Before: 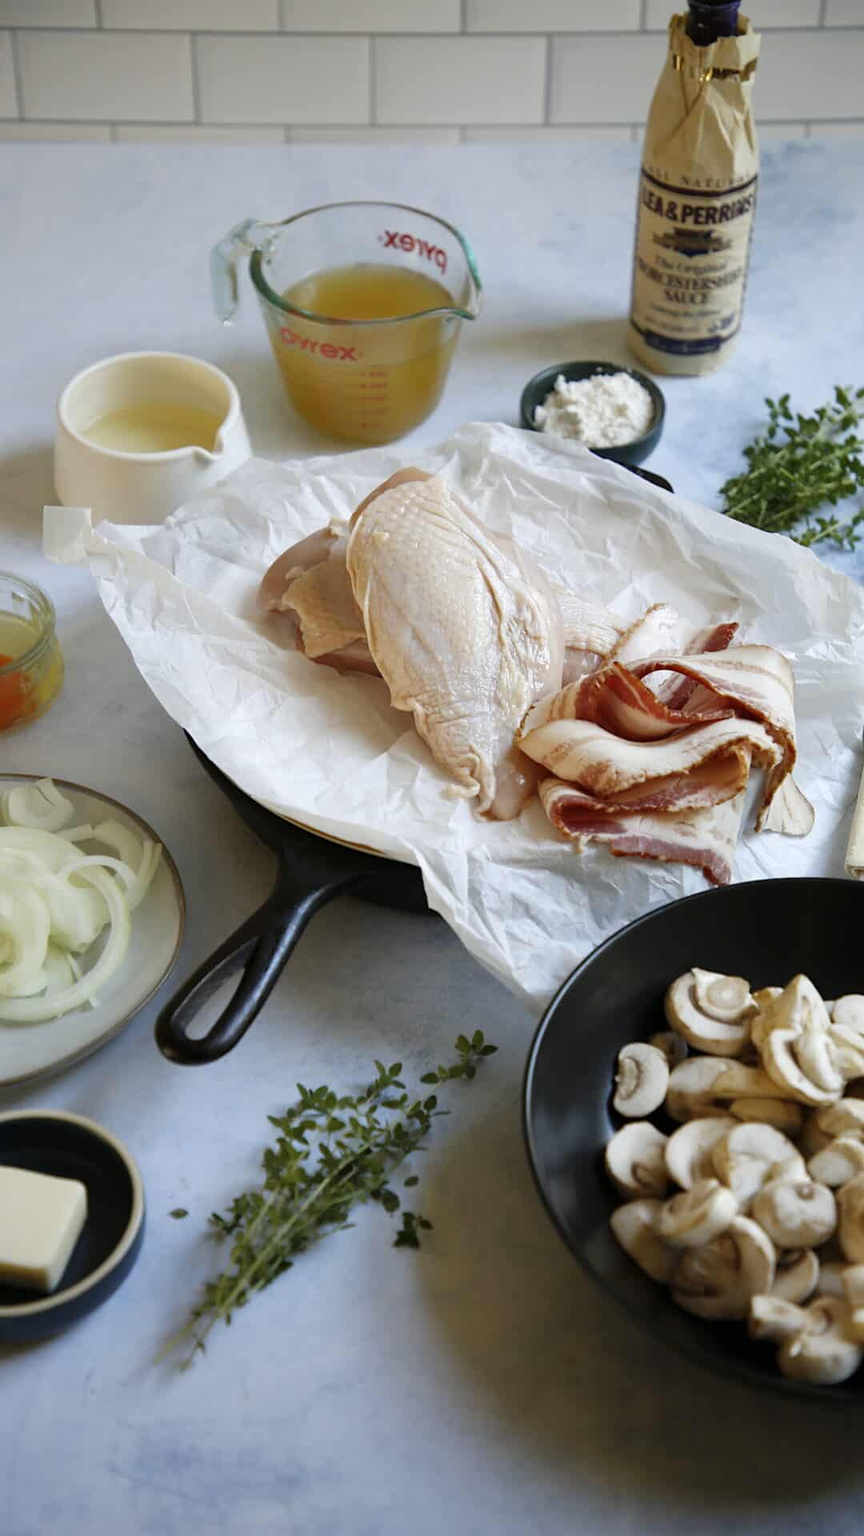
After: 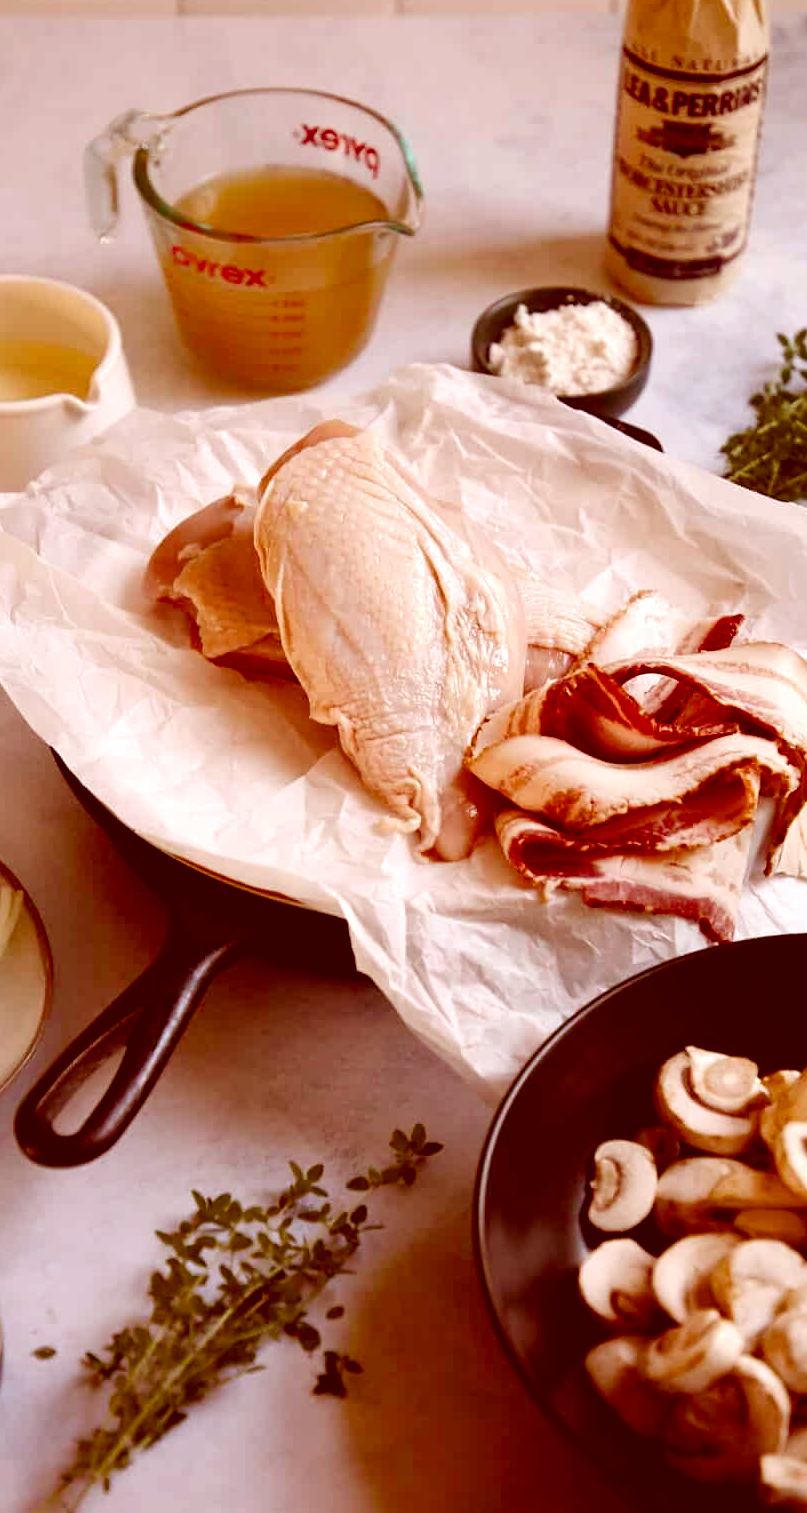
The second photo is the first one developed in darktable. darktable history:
crop: left 16.6%, top 8.579%, right 8.595%, bottom 12.577%
color balance rgb: shadows lift › chroma 9.703%, shadows lift › hue 42.06°, linear chroma grading › global chroma 14.424%, perceptual saturation grading › global saturation 0.153%, perceptual saturation grading › highlights -18.198%, perceptual saturation grading › mid-tones 6.62%, perceptual saturation grading › shadows 27.759%, perceptual brilliance grading › global brilliance 2.465%, perceptual brilliance grading › highlights 8.472%, perceptual brilliance grading › shadows -3.452%, saturation formula JzAzBz (2021)
color correction: highlights a* 9.19, highlights b* 8.88, shadows a* 39.53, shadows b* 40, saturation 0.822
